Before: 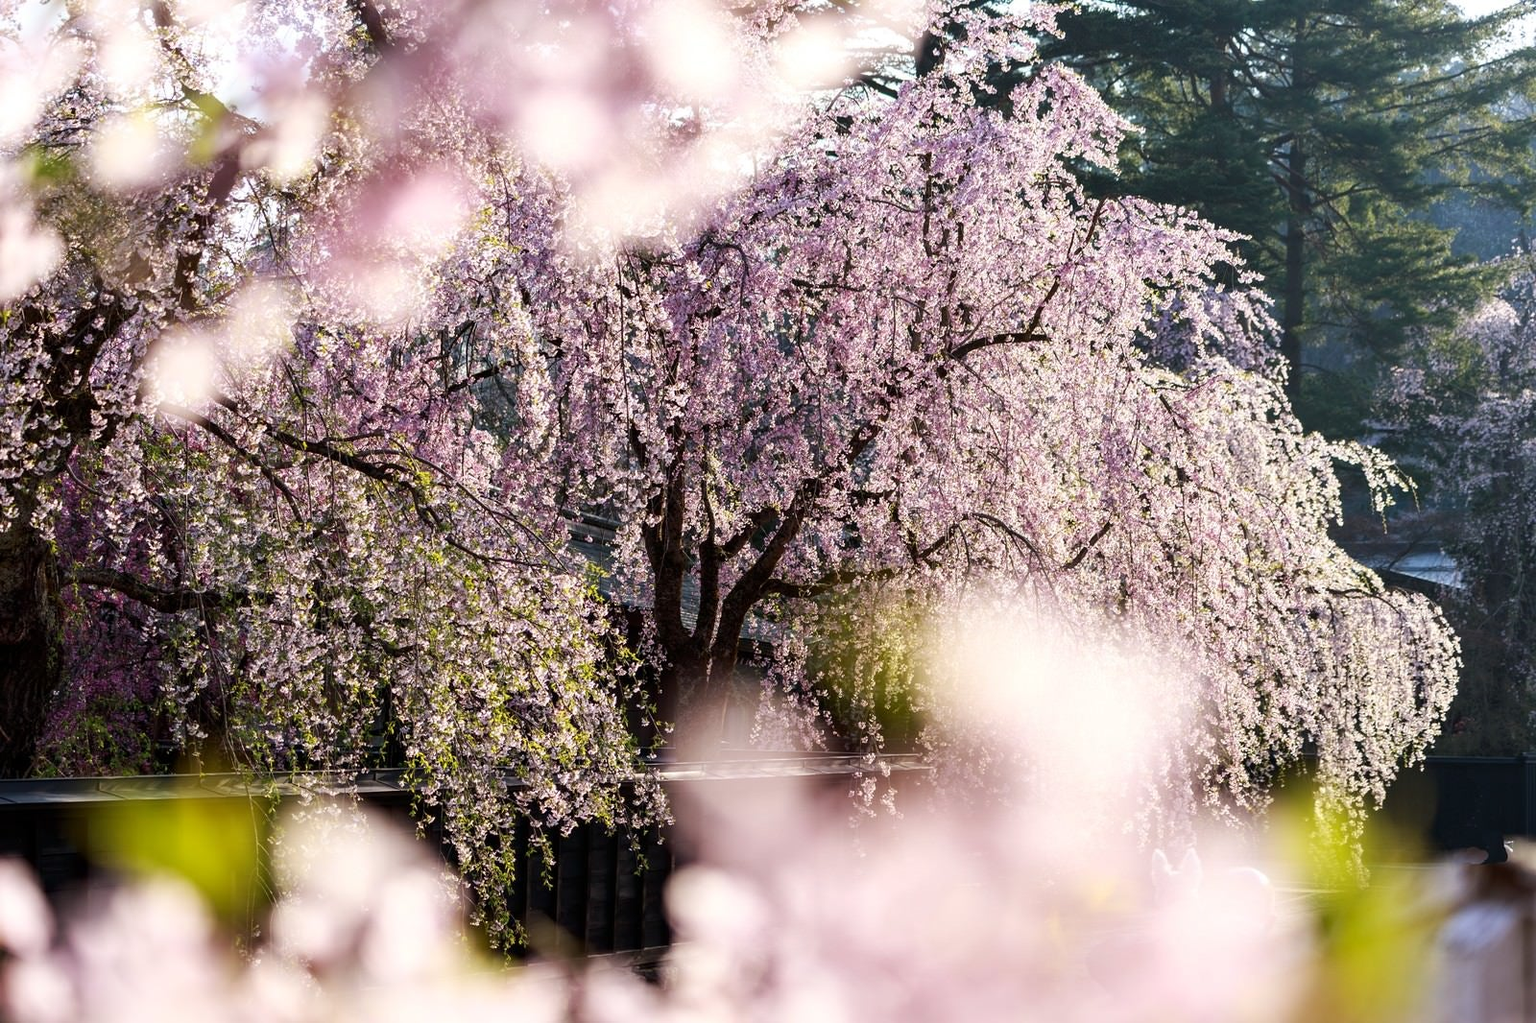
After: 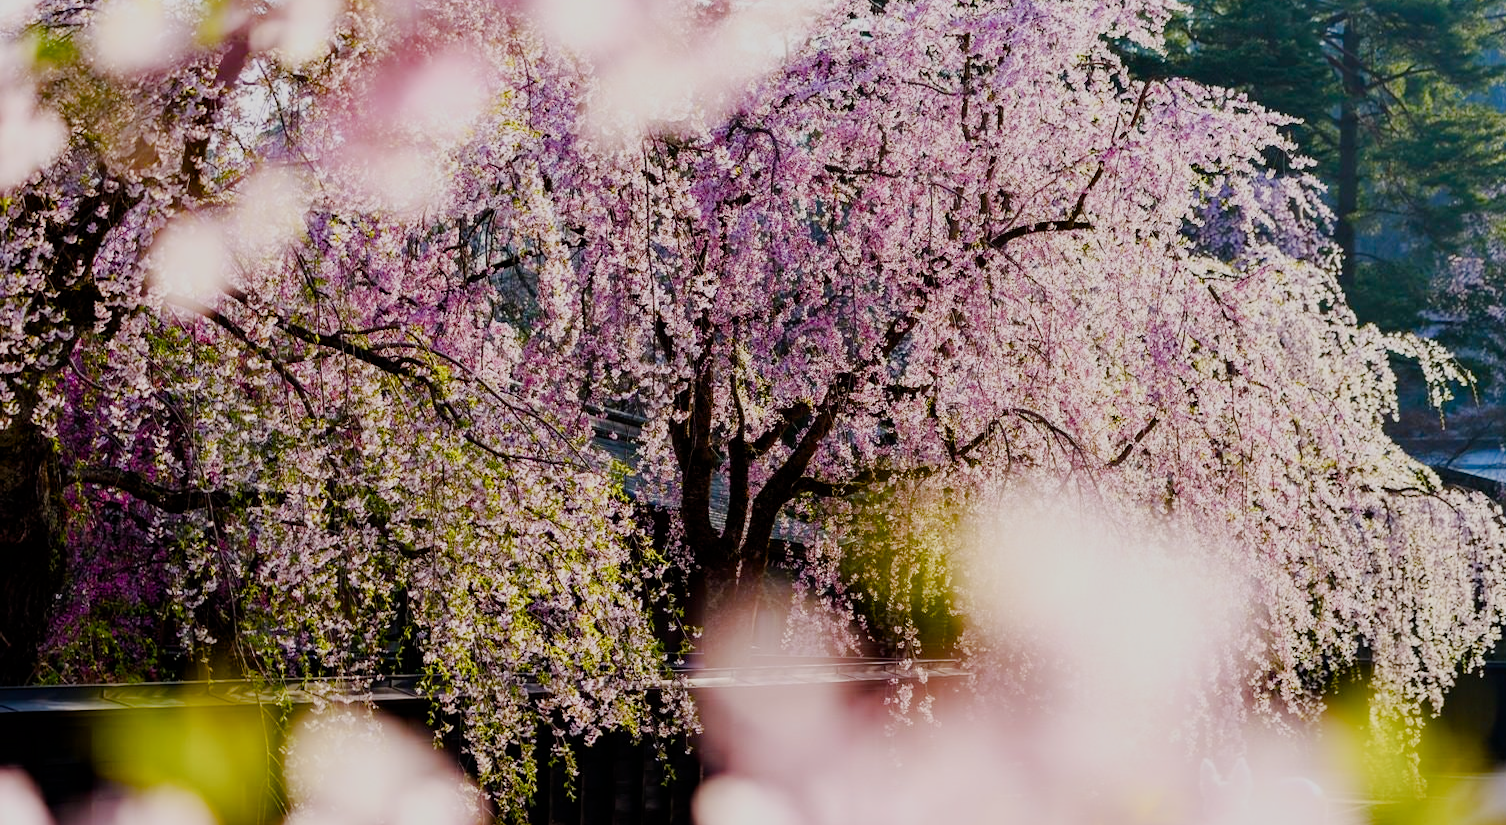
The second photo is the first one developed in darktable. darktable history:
crop and rotate: angle 0.043°, top 11.821%, right 5.718%, bottom 10.654%
filmic rgb: black relative exposure -7.65 EV, white relative exposure 4.56 EV, hardness 3.61
color balance rgb: highlights gain › chroma 0.229%, highlights gain › hue 332.89°, linear chroma grading › global chroma 39.822%, perceptual saturation grading › global saturation 20%, perceptual saturation grading › highlights -50.334%, perceptual saturation grading › shadows 30.401%, global vibrance 3.411%
